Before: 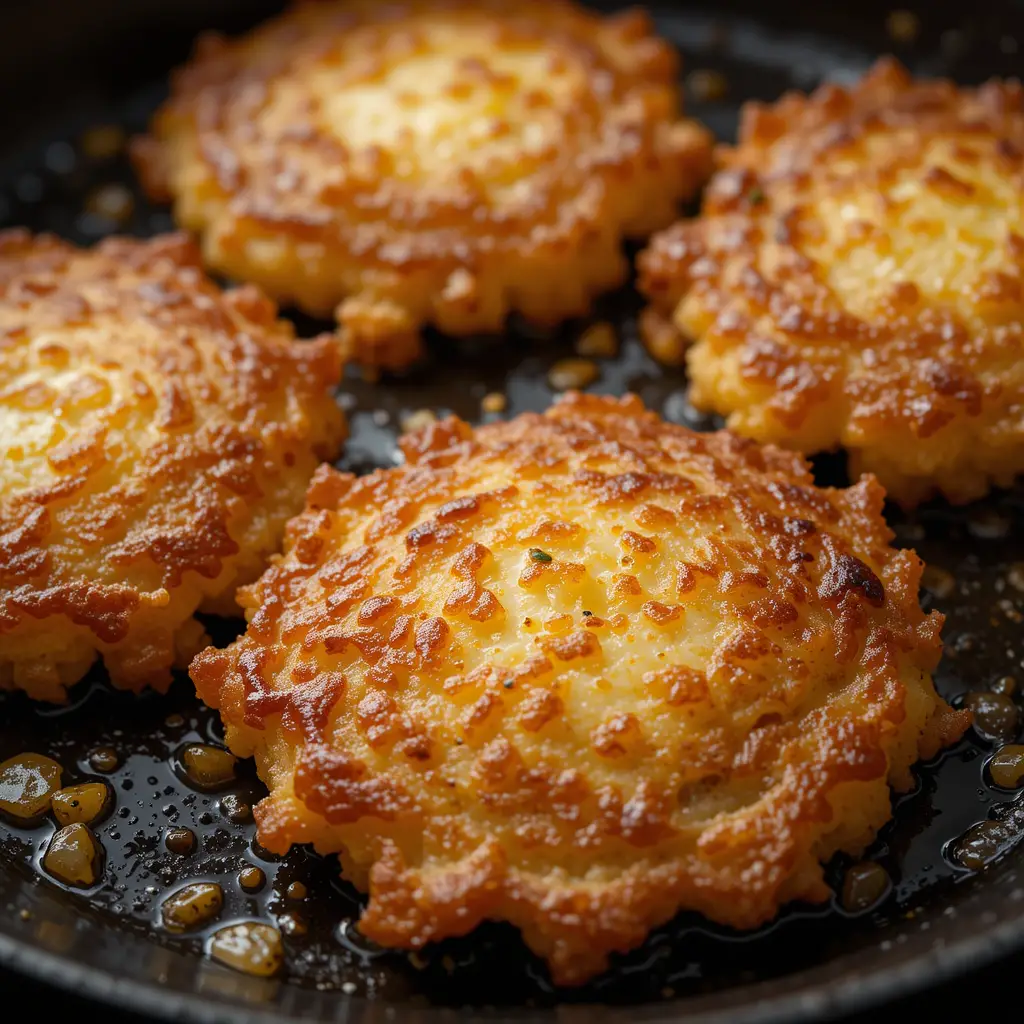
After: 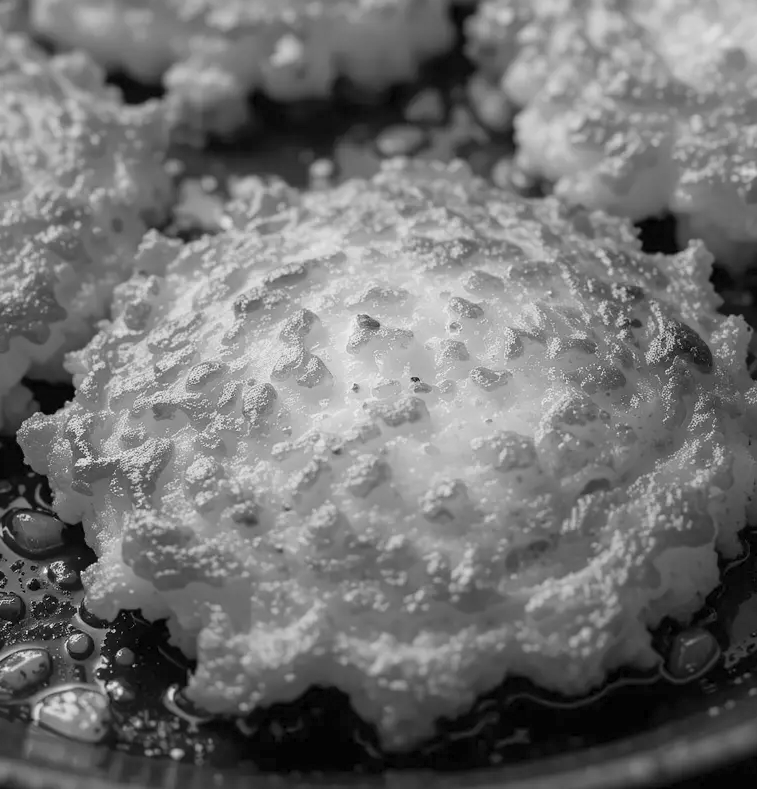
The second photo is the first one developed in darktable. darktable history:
crop: left 16.871%, top 22.857%, right 9.116%
monochrome: on, module defaults
contrast brightness saturation: contrast 0.07, brightness 0.18, saturation 0.4
